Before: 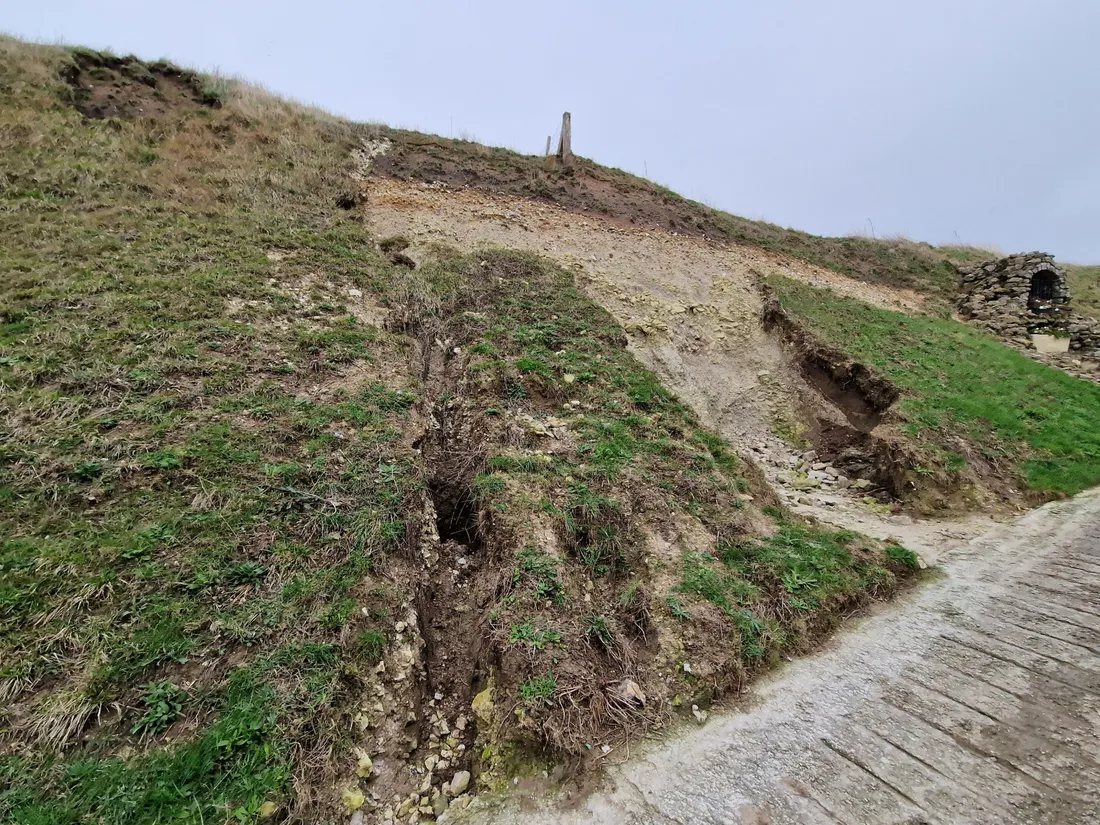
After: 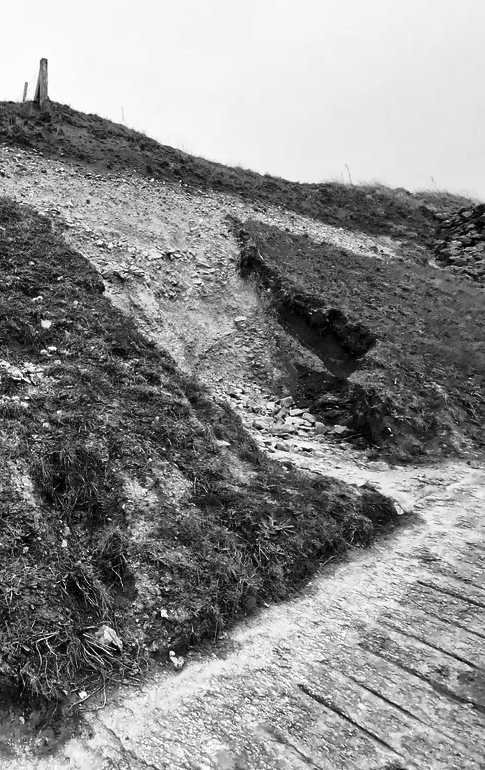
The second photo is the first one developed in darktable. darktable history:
contrast brightness saturation: contrast 0.4, brightness 0.05, saturation 0.25
base curve: curves: ch0 [(0, 0) (0.841, 0.609) (1, 1)]
exposure: black level correction 0.001, exposure 0.5 EV, compensate exposure bias true, compensate highlight preservation false
tone equalizer: on, module defaults
monochrome: on, module defaults
crop: left 47.628%, top 6.643%, right 7.874%
